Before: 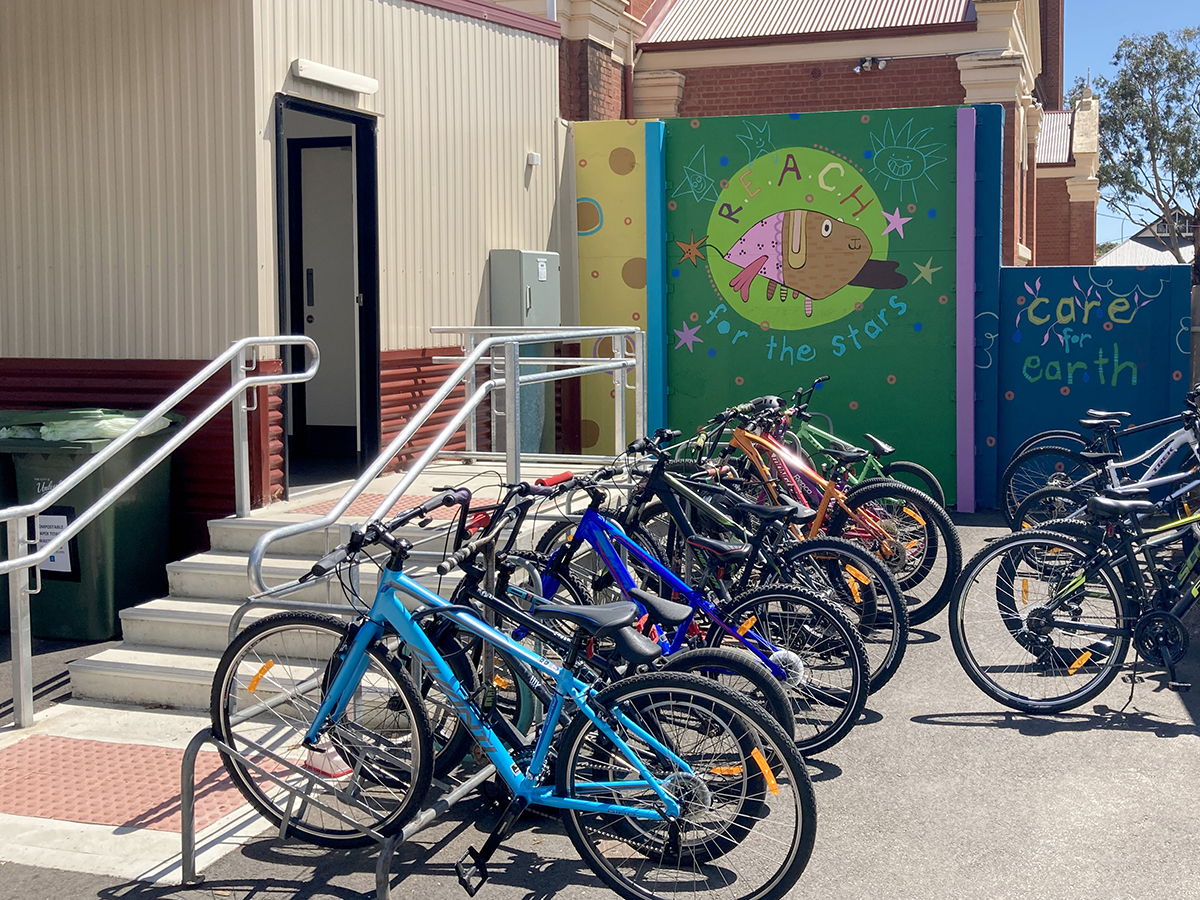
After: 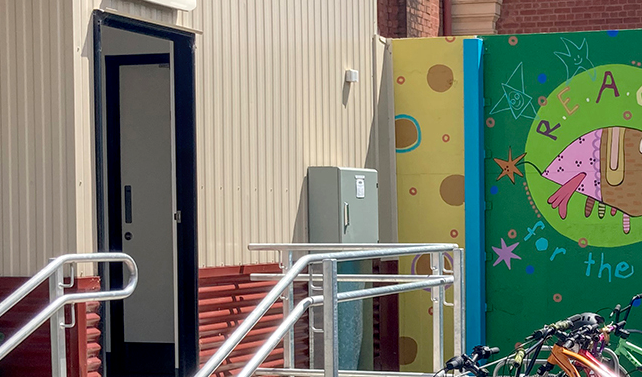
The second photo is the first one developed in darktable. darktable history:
crop: left 15.242%, top 9.29%, right 31.209%, bottom 48.753%
shadows and highlights: shadows 32.1, highlights -31.97, highlights color adjustment 32.8%, soften with gaussian
local contrast: on, module defaults
